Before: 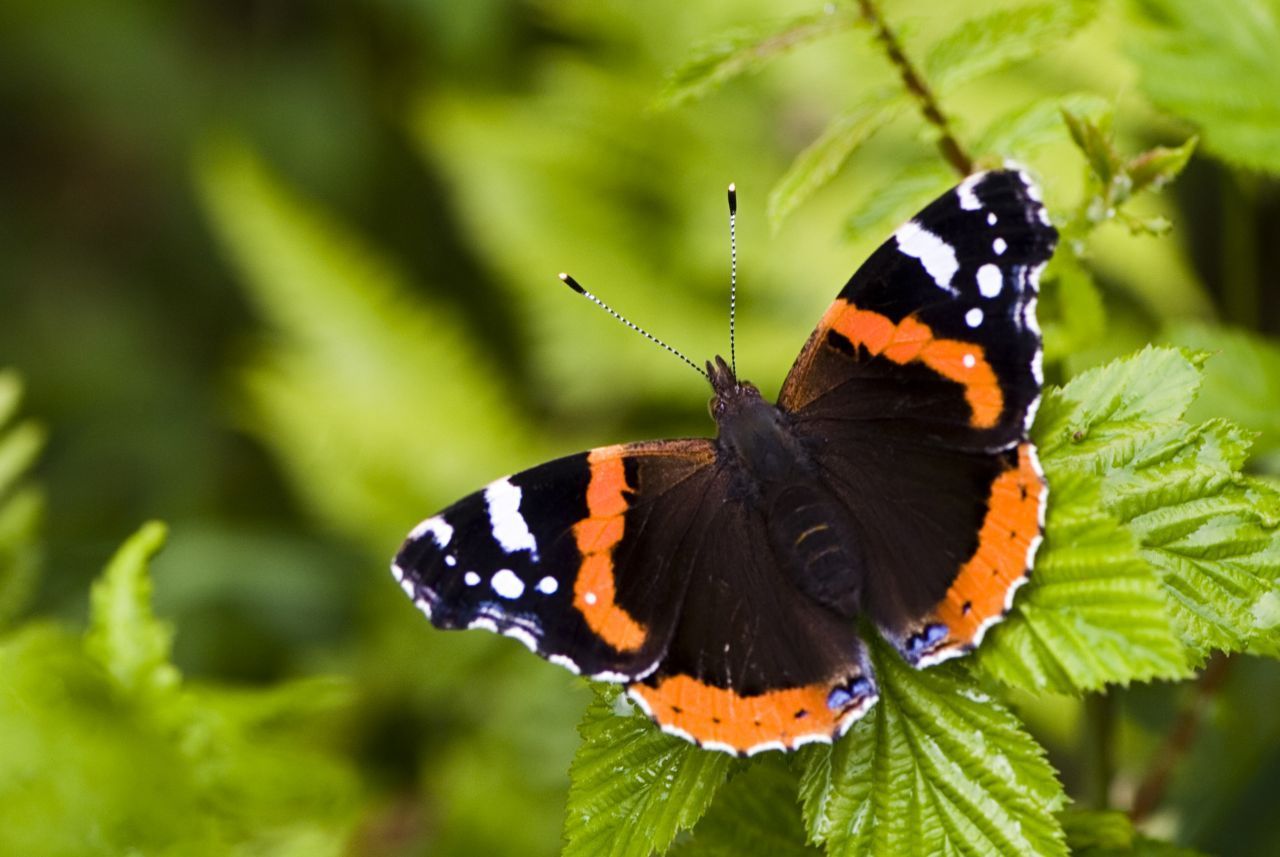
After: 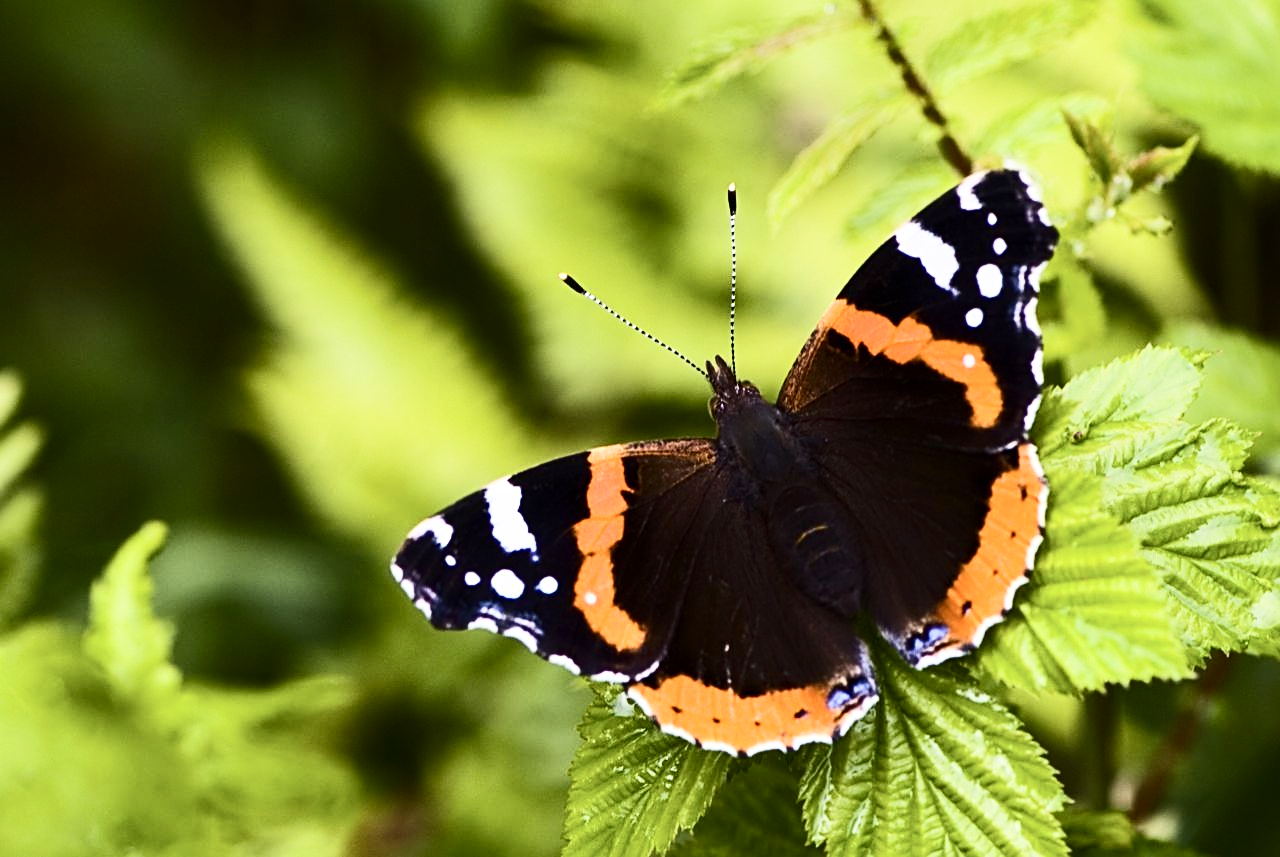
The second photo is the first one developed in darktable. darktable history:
sharpen: on, module defaults
contrast brightness saturation: contrast 0.39, brightness 0.096
tone equalizer: on, module defaults
